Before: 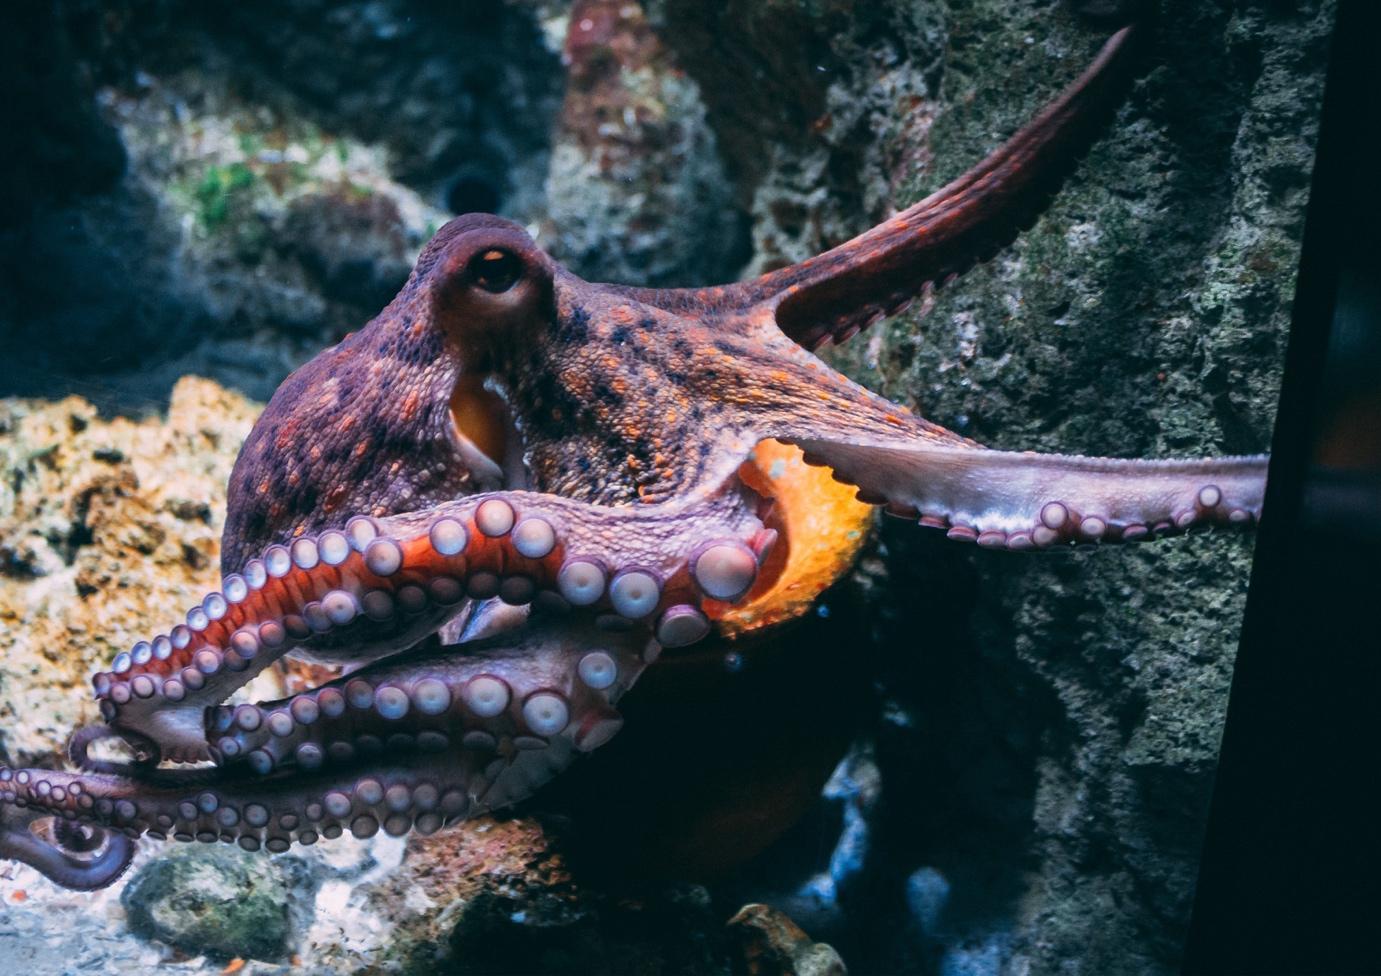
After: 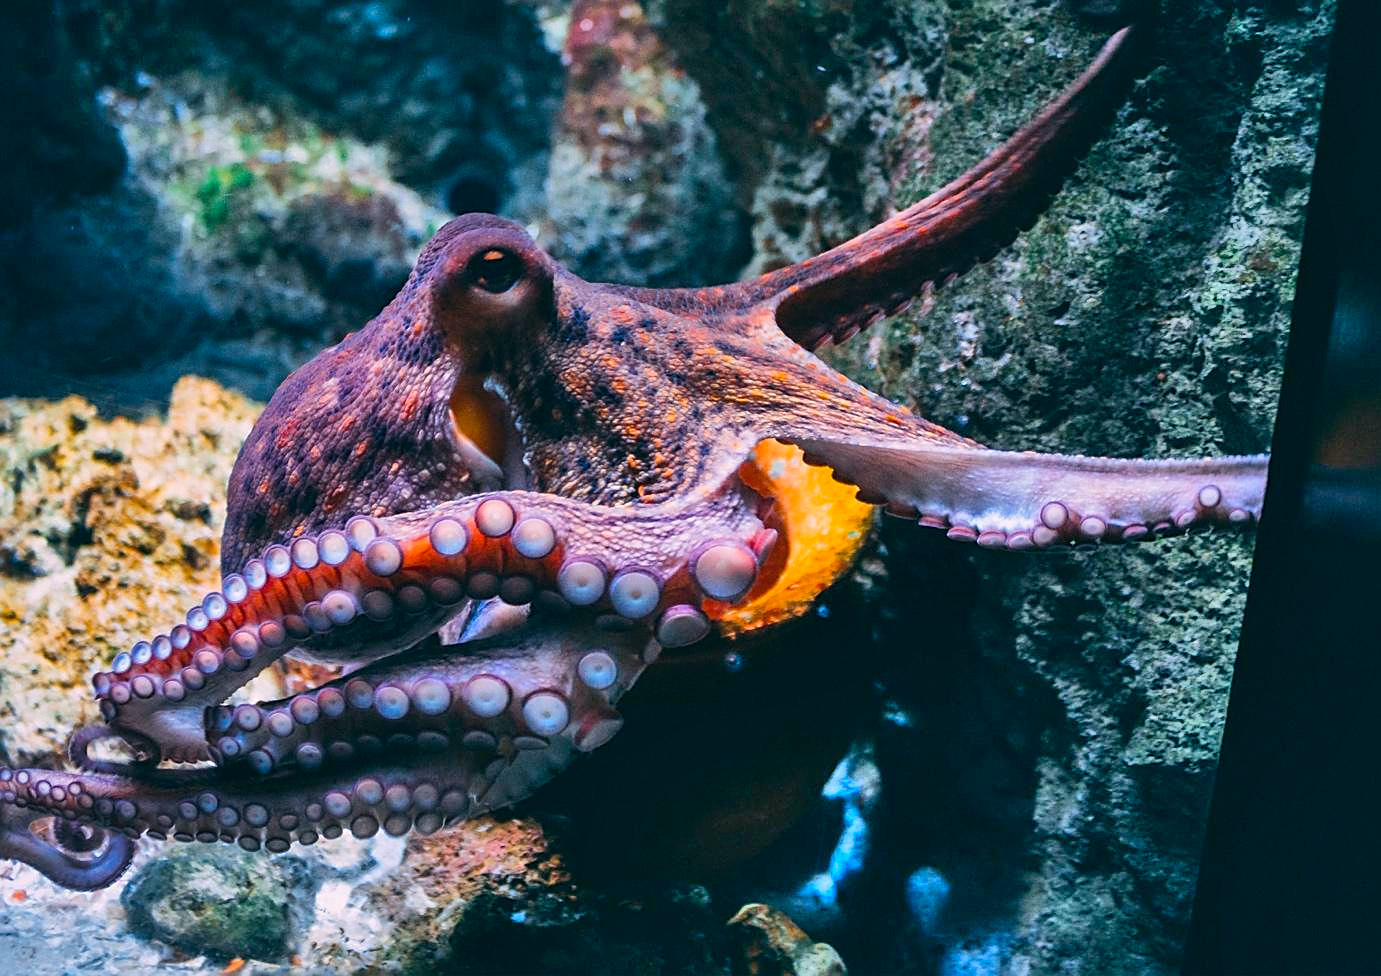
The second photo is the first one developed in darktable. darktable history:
sharpen: on, module defaults
shadows and highlights: shadows 52.27, highlights -28.53, soften with gaussian
color balance rgb: shadows lift › chroma 1.028%, shadows lift › hue 240.9°, perceptual saturation grading › global saturation 31.301%, global vibrance 14.46%
